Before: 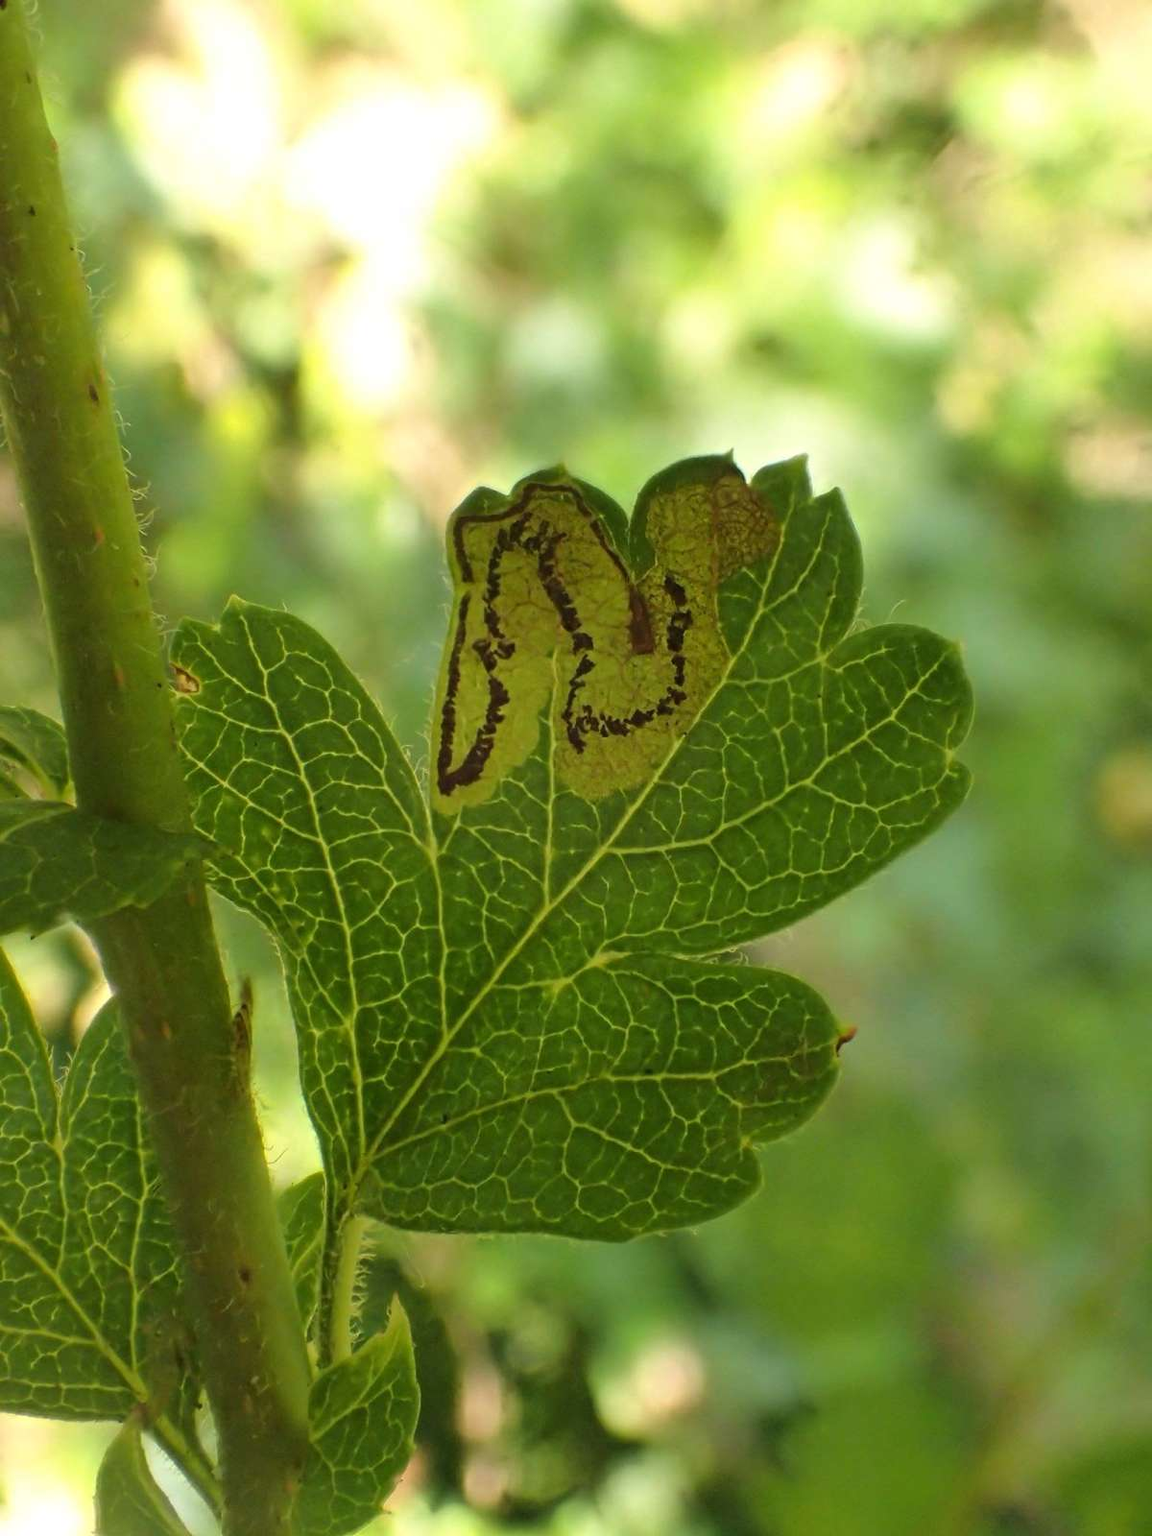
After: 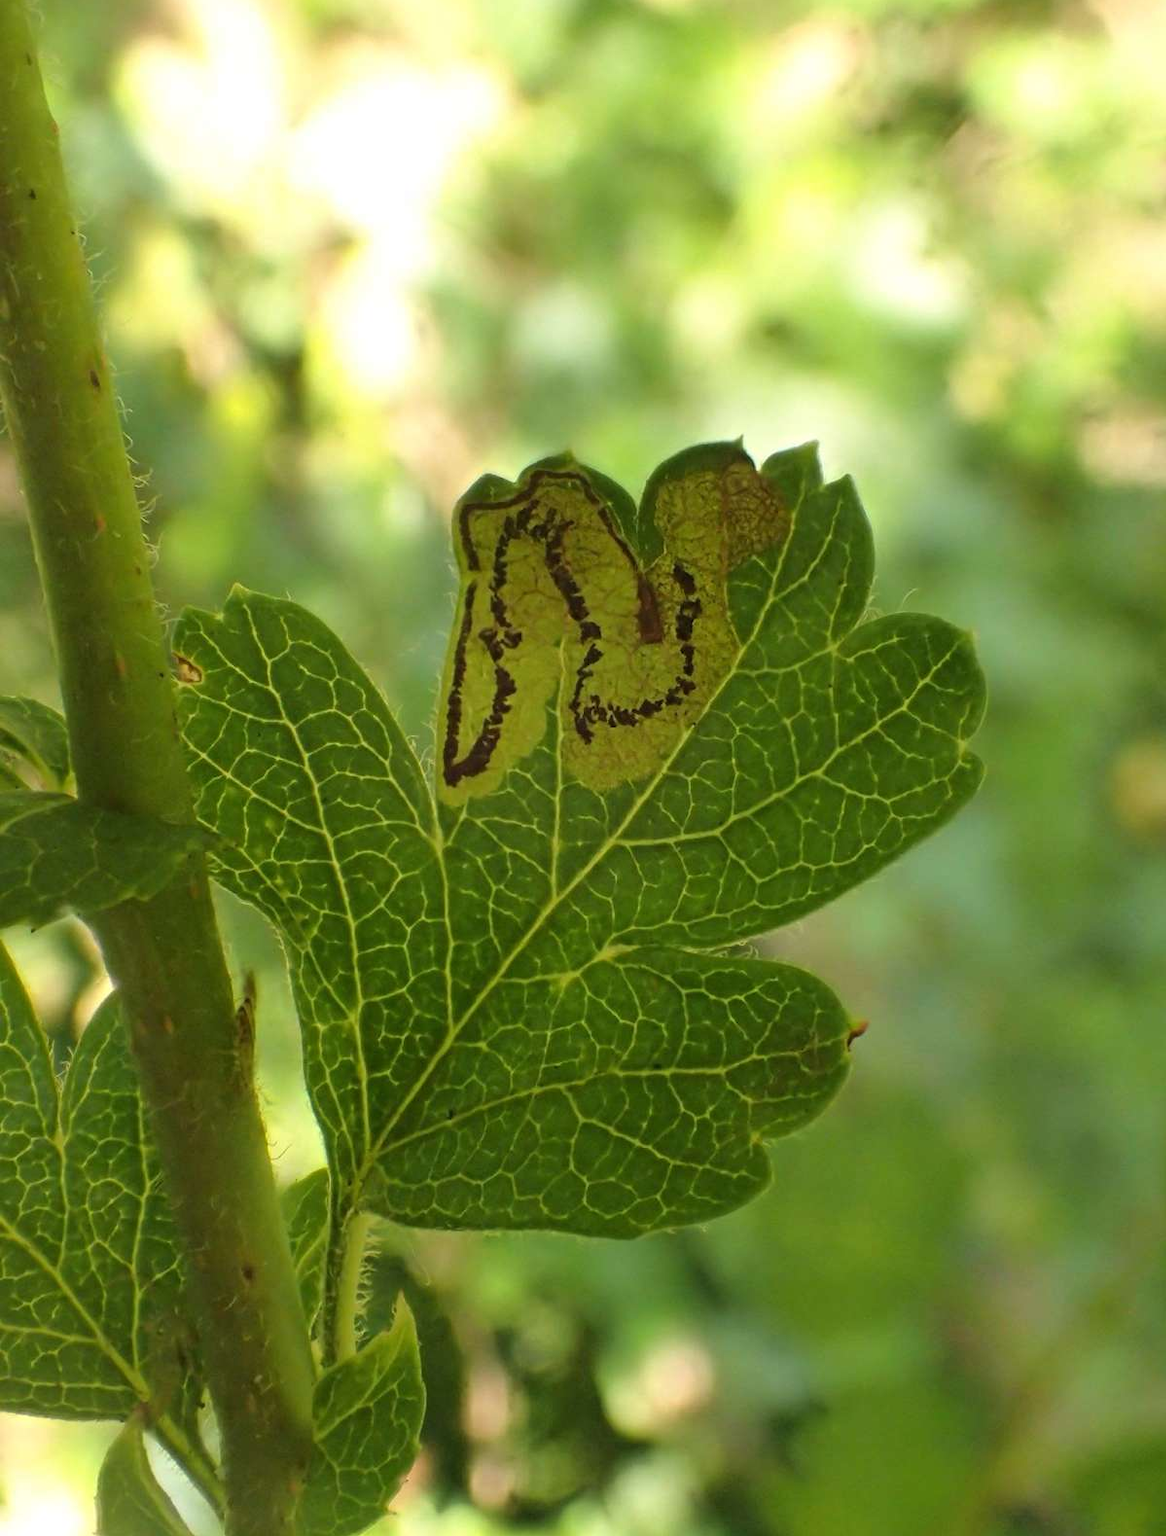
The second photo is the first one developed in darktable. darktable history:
crop: top 1.277%, right 0.015%
